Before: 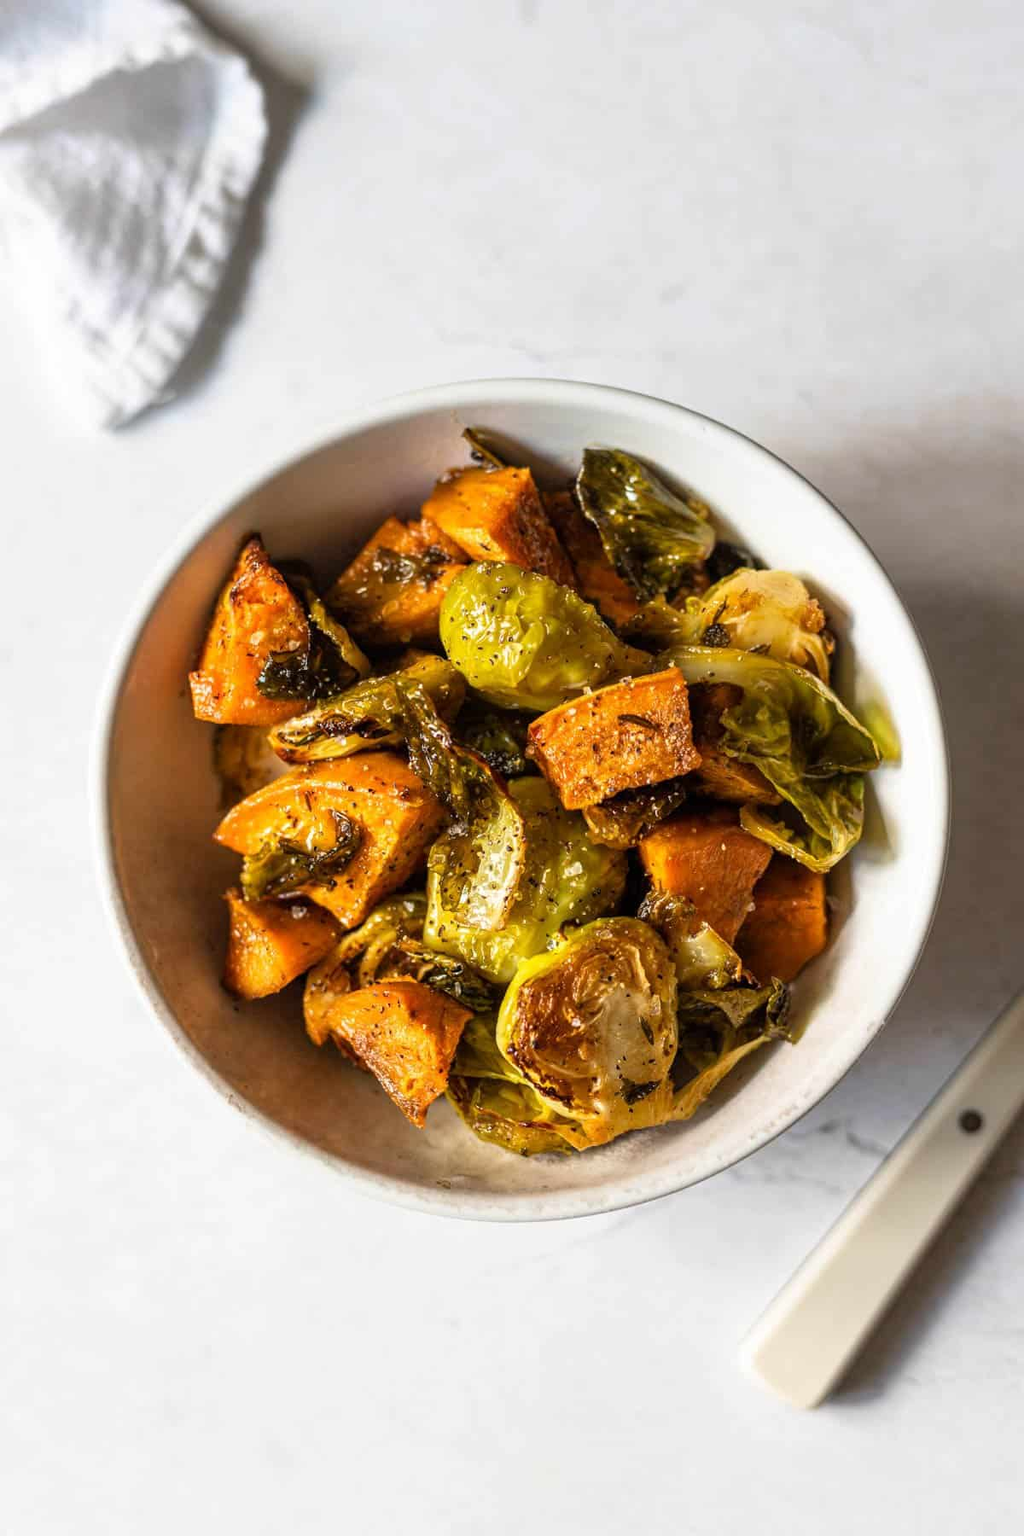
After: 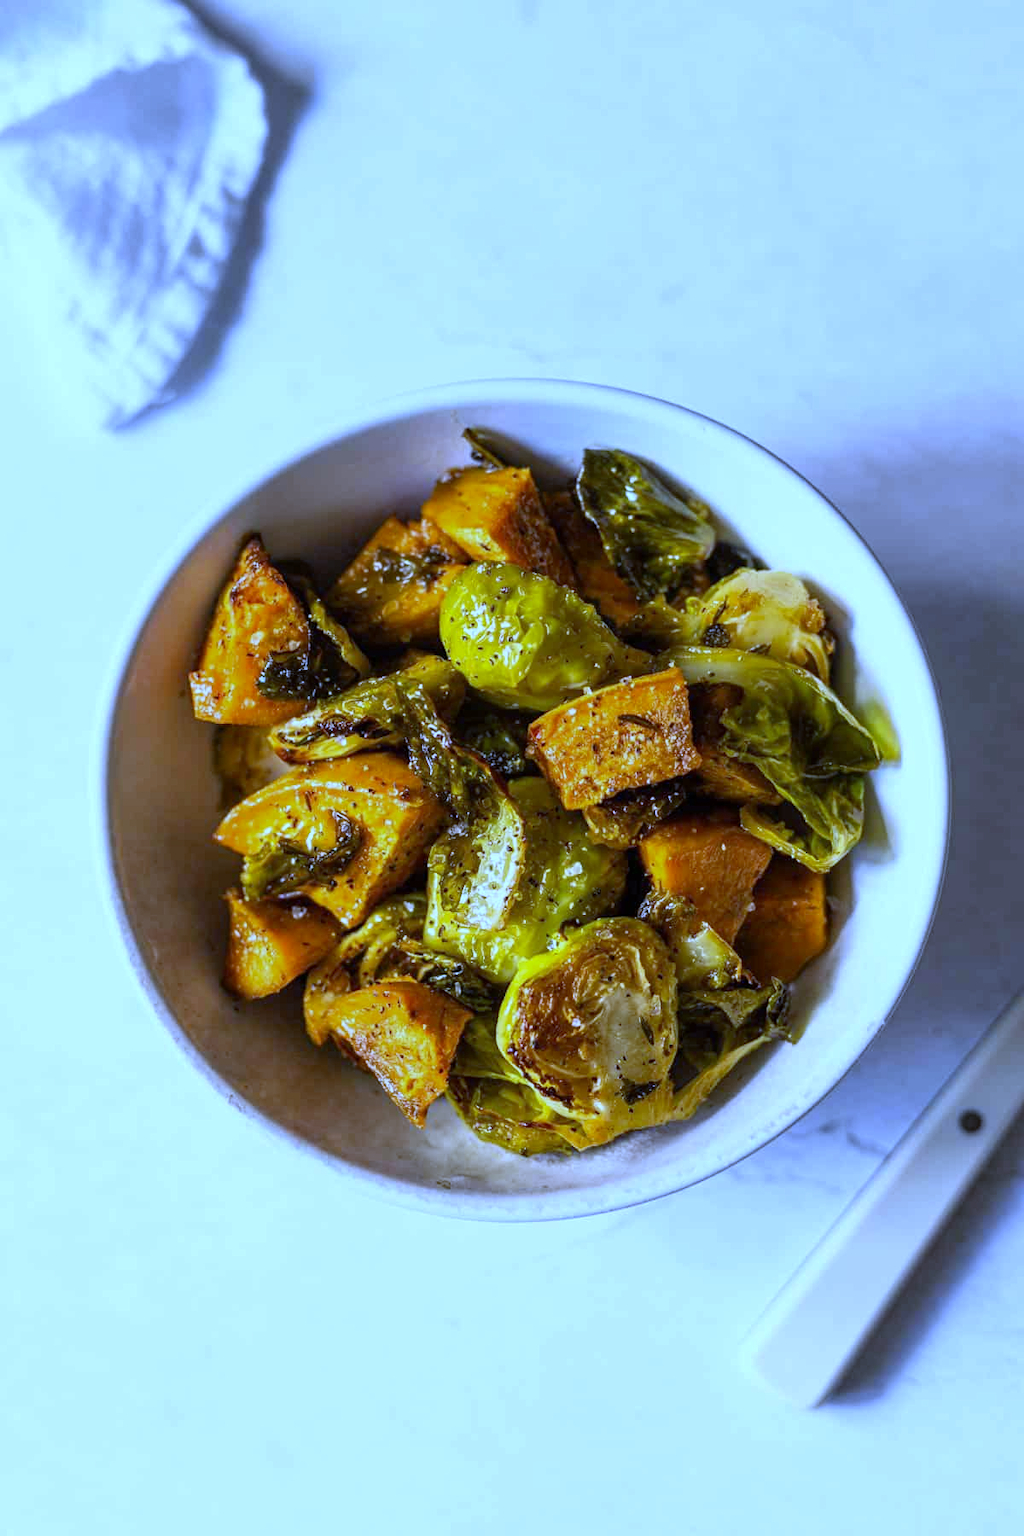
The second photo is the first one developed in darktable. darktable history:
color zones: curves: ch1 [(0, 0.523) (0.143, 0.545) (0.286, 0.52) (0.429, 0.506) (0.571, 0.503) (0.714, 0.503) (0.857, 0.508) (1, 0.523)]
rotate and perspective: automatic cropping off
white balance: red 0.766, blue 1.537
